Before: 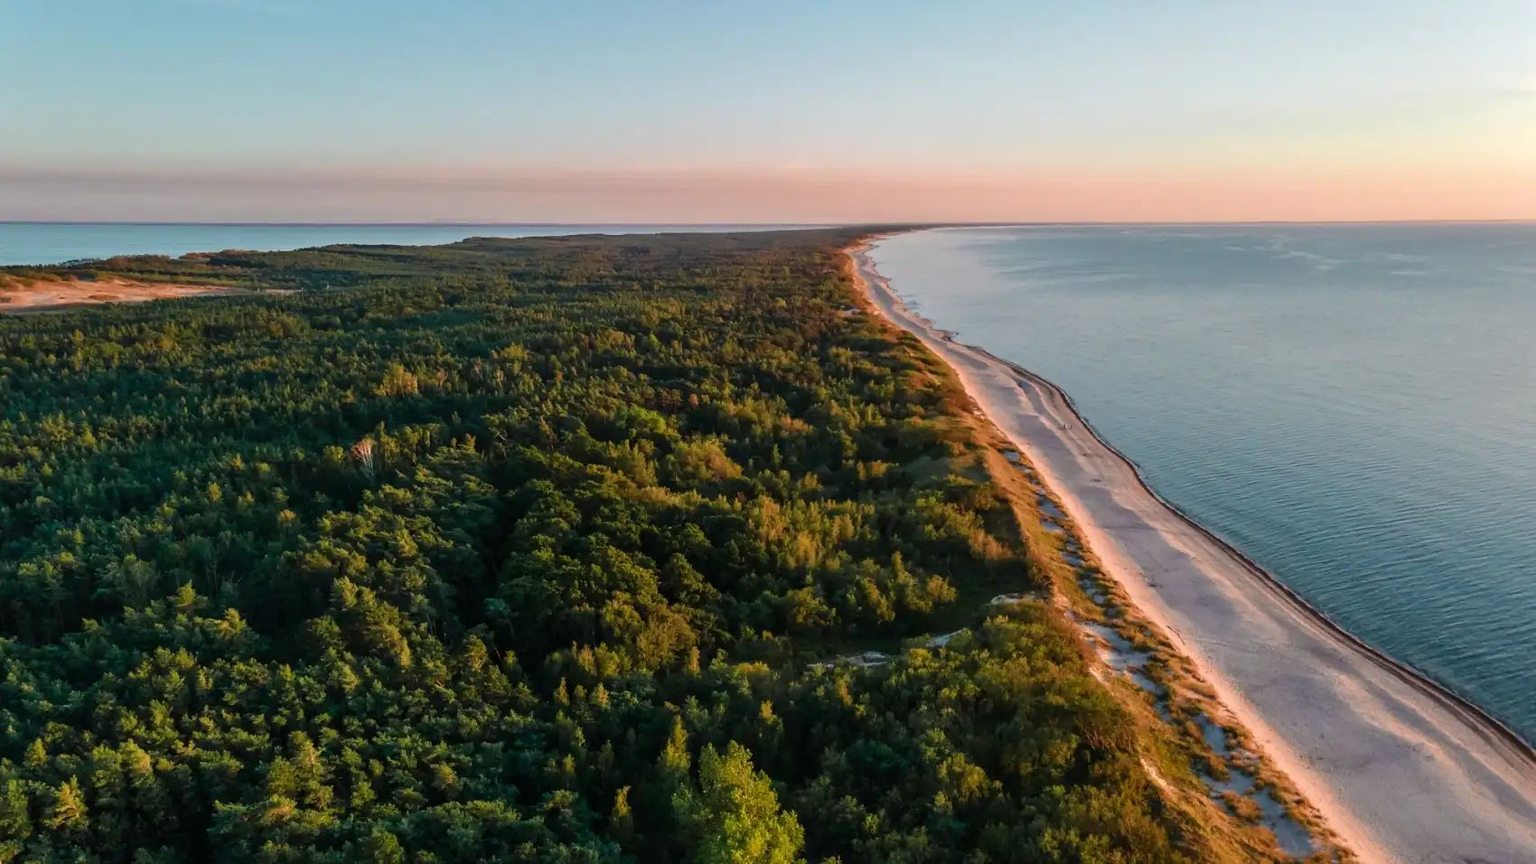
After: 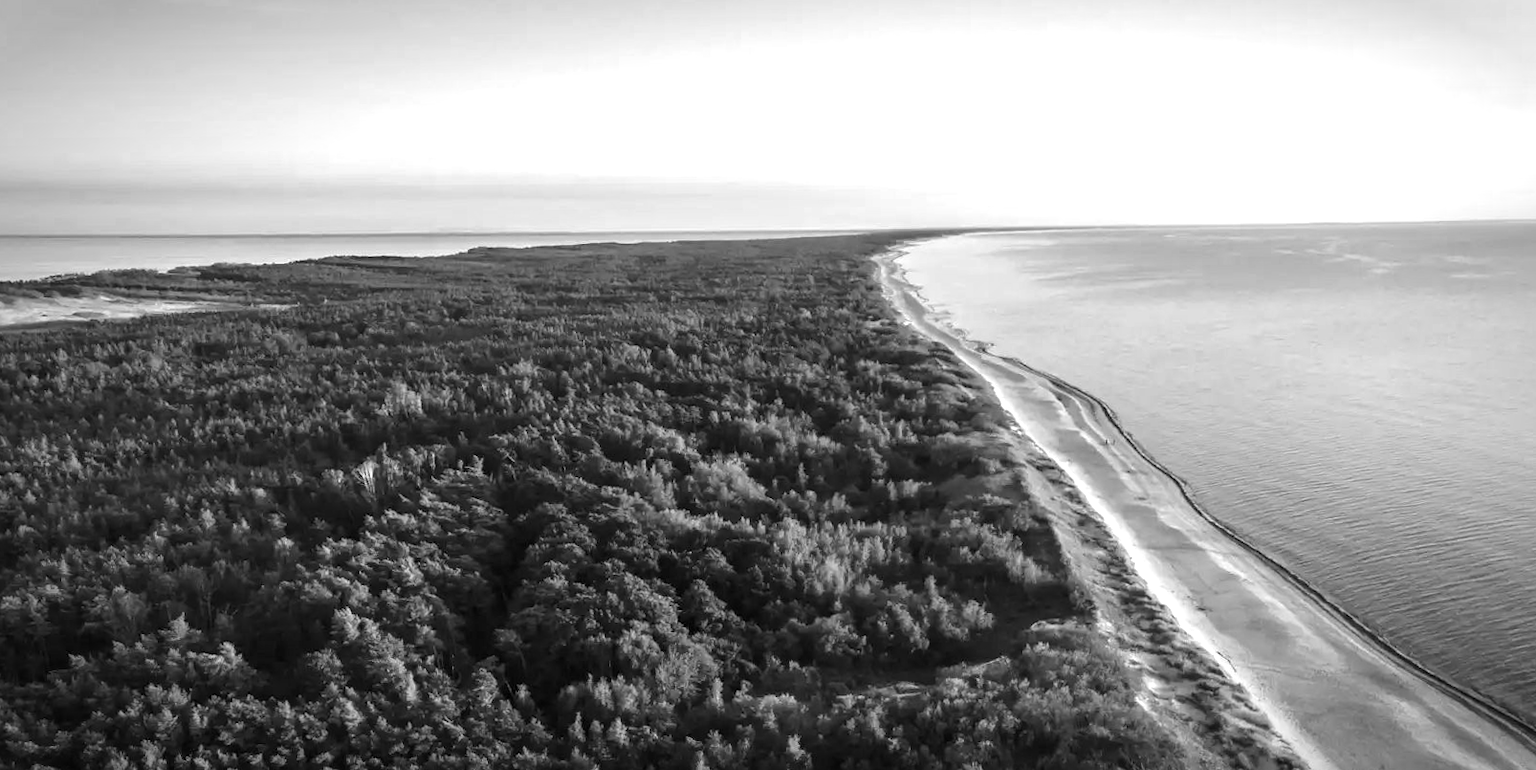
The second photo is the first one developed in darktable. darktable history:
crop and rotate: angle 0.526°, left 0.444%, right 3.502%, bottom 14.229%
color calibration: illuminant same as pipeline (D50), adaptation XYZ, x 0.346, y 0.358, temperature 5021.47 K
levels: levels [0, 0.51, 1]
exposure: exposure 1 EV, compensate exposure bias true, compensate highlight preservation false
vignetting: automatic ratio true
color zones: curves: ch1 [(0, -0.394) (0.143, -0.394) (0.286, -0.394) (0.429, -0.392) (0.571, -0.391) (0.714, -0.391) (0.857, -0.391) (1, -0.394)]
color correction: highlights a* -15.03, highlights b* -16.77, shadows a* 10.8, shadows b* 29.25
